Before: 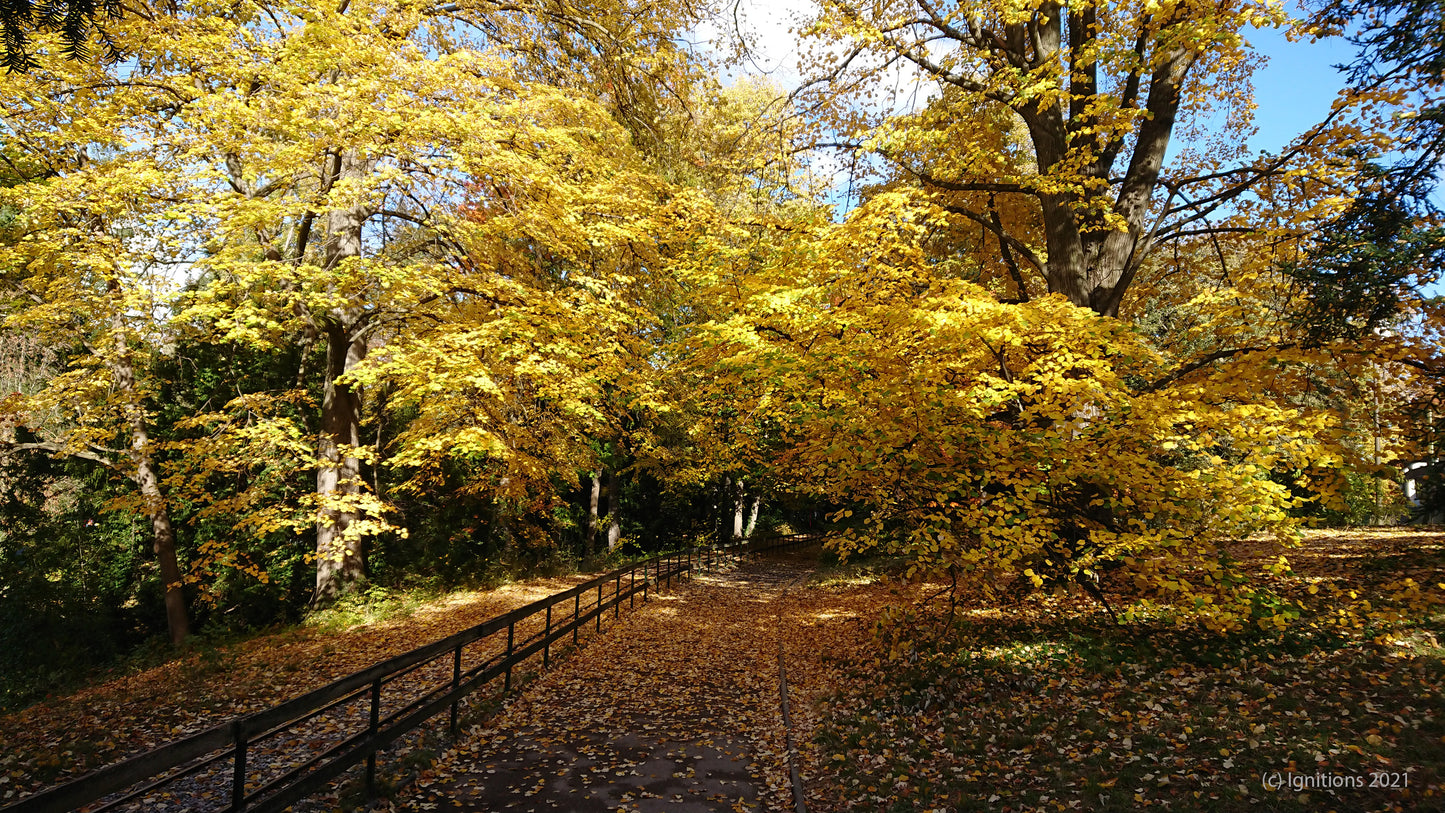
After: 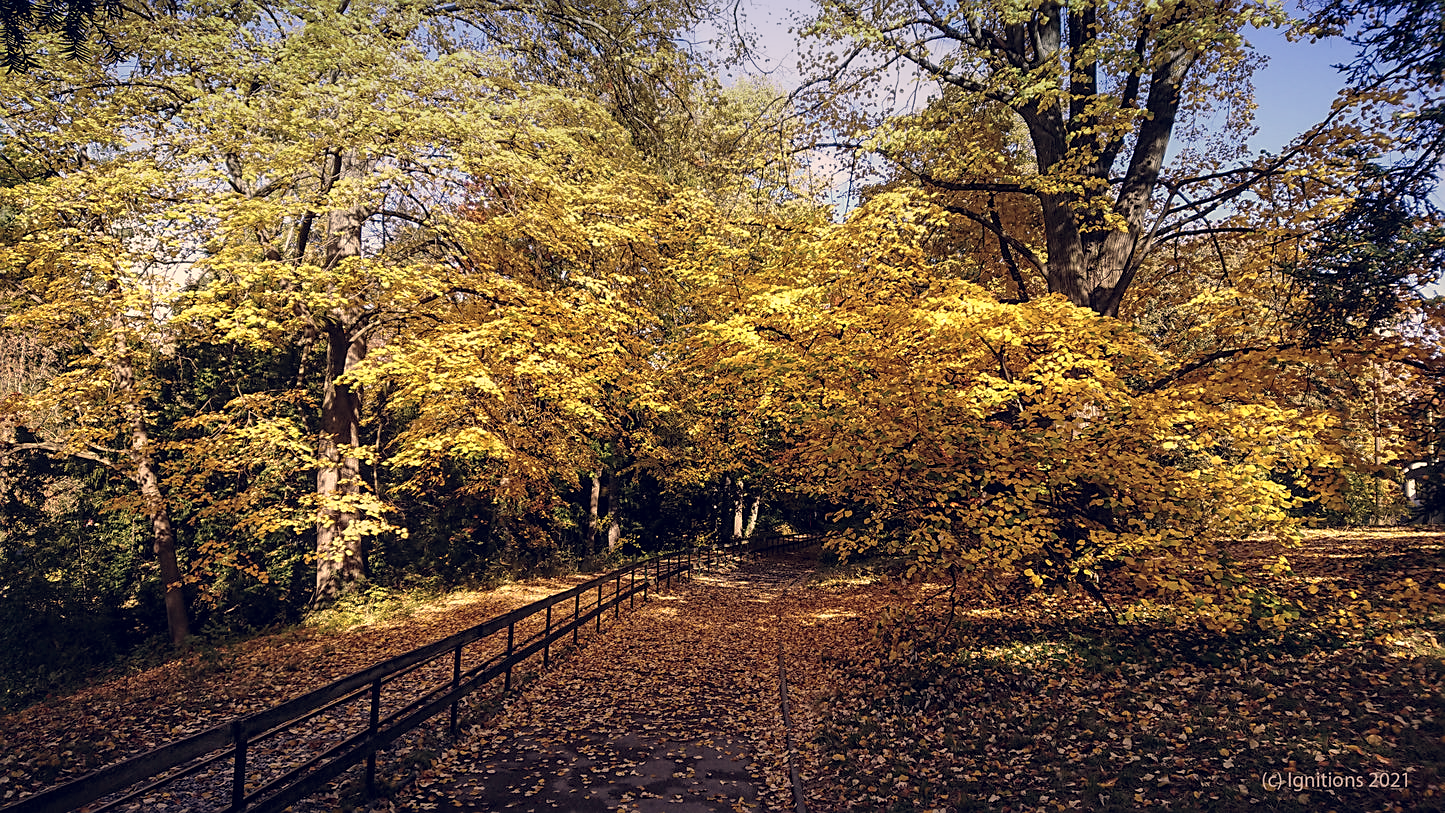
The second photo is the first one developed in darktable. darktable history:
graduated density: density 2.02 EV, hardness 44%, rotation 0.374°, offset 8.21, hue 208.8°, saturation 97%
color correction: highlights a* 19.59, highlights b* 27.49, shadows a* 3.46, shadows b* -17.28, saturation 0.73
local contrast: detail 130%
sharpen: on, module defaults
